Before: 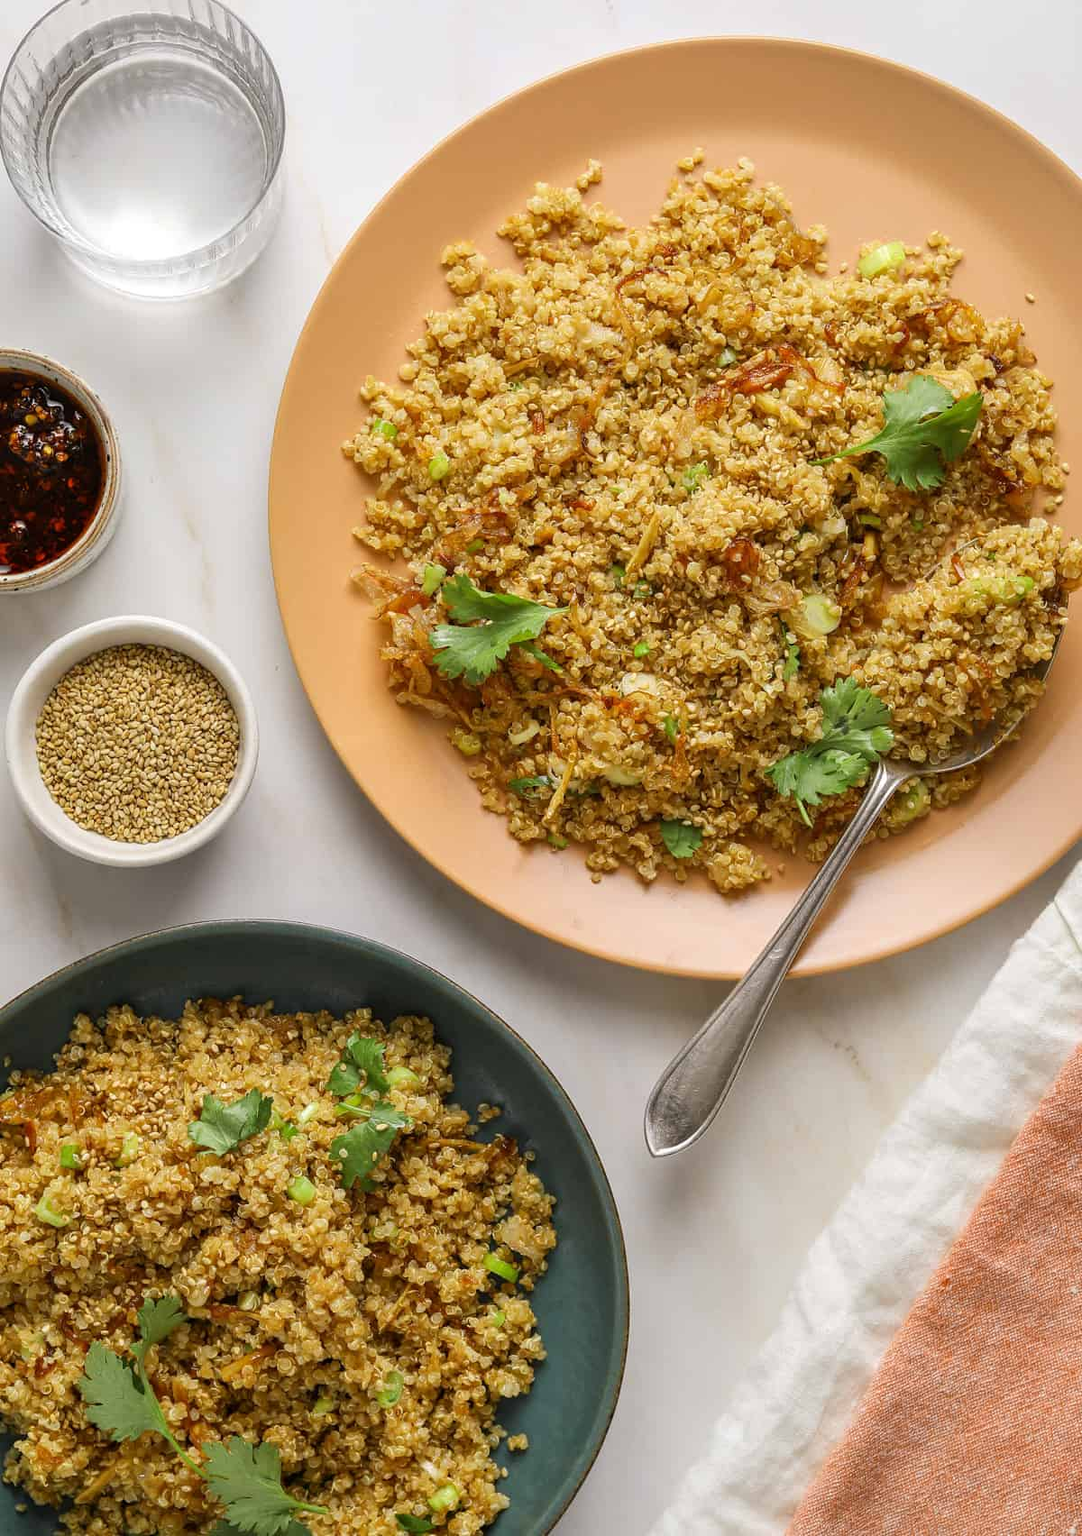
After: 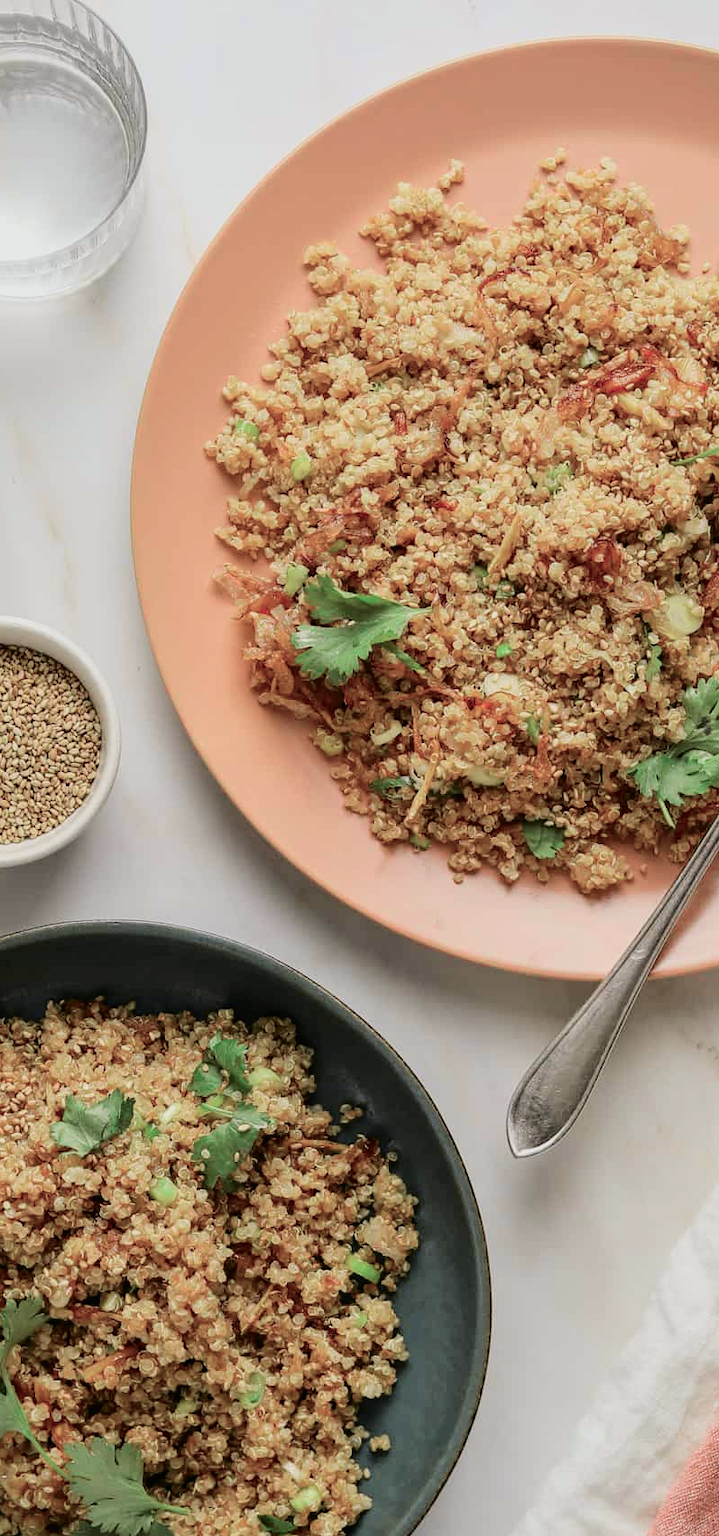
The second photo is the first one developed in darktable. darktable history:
filmic rgb: middle gray luminance 18.32%, black relative exposure -11.52 EV, white relative exposure 2.6 EV, target black luminance 0%, hardness 8.45, latitude 98.45%, contrast 1.079, shadows ↔ highlights balance 0.531%
crop and rotate: left 12.823%, right 20.606%
tone curve: curves: ch0 [(0, 0.009) (0.105, 0.069) (0.195, 0.154) (0.289, 0.278) (0.384, 0.391) (0.513, 0.53) (0.66, 0.667) (0.895, 0.863) (1, 0.919)]; ch1 [(0, 0) (0.161, 0.092) (0.35, 0.33) (0.403, 0.395) (0.456, 0.469) (0.502, 0.499) (0.519, 0.514) (0.576, 0.587) (0.642, 0.645) (0.701, 0.742) (1, 0.942)]; ch2 [(0, 0) (0.371, 0.362) (0.437, 0.437) (0.501, 0.5) (0.53, 0.528) (0.569, 0.551) (0.619, 0.58) (0.883, 0.752) (1, 0.929)], color space Lab, independent channels, preserve colors none
